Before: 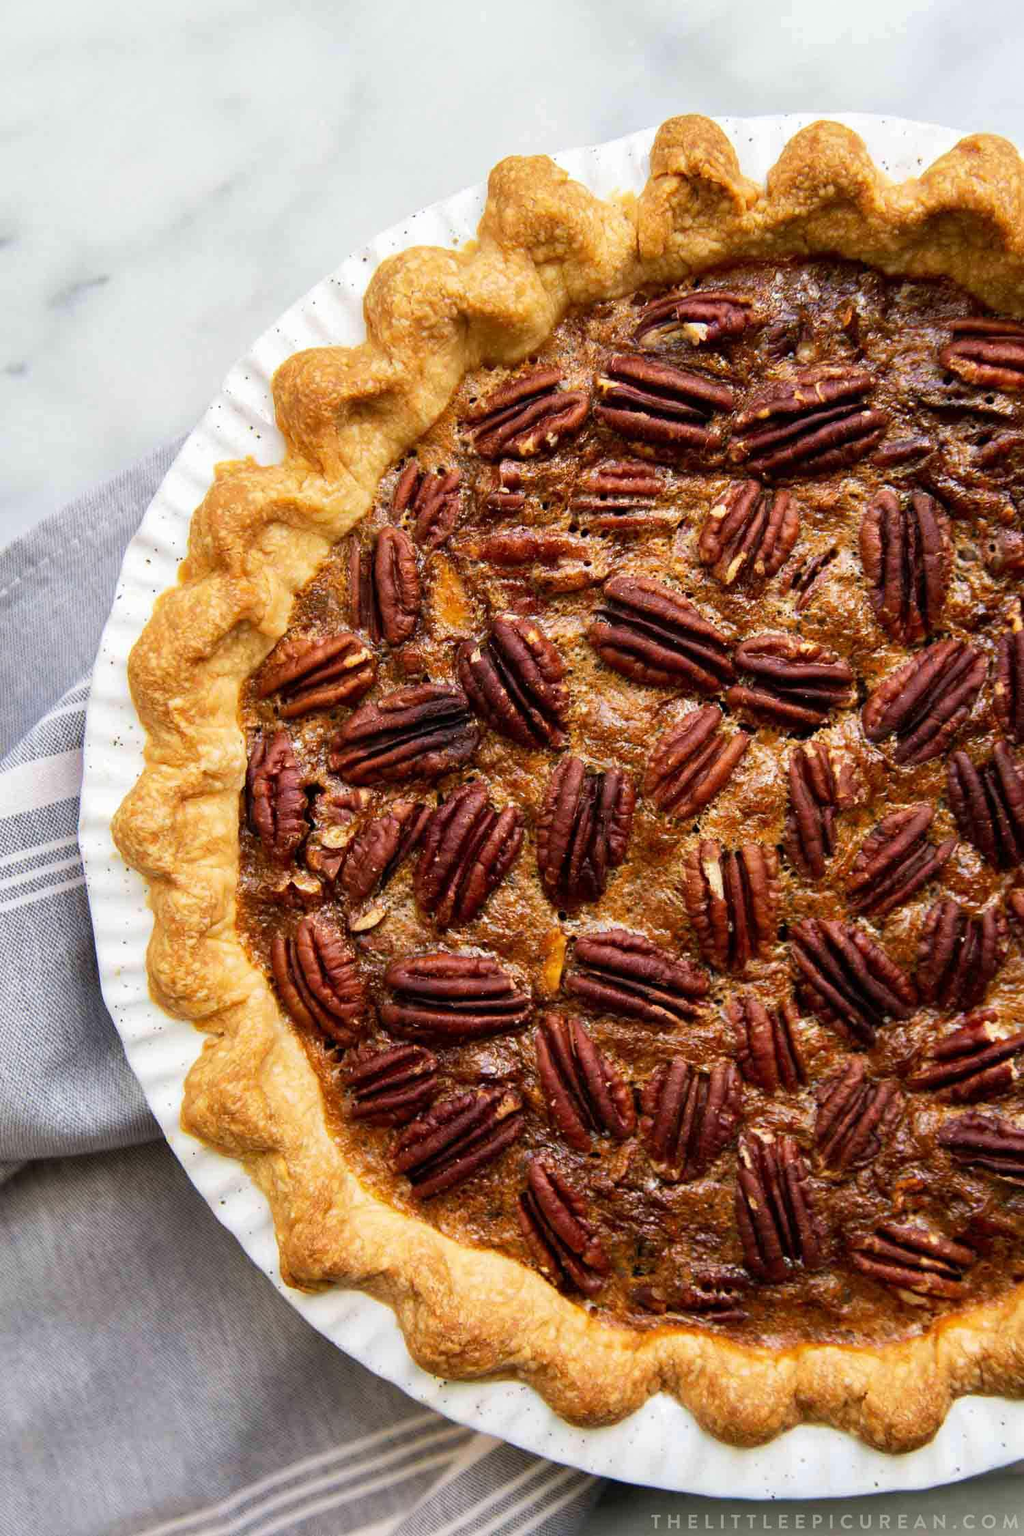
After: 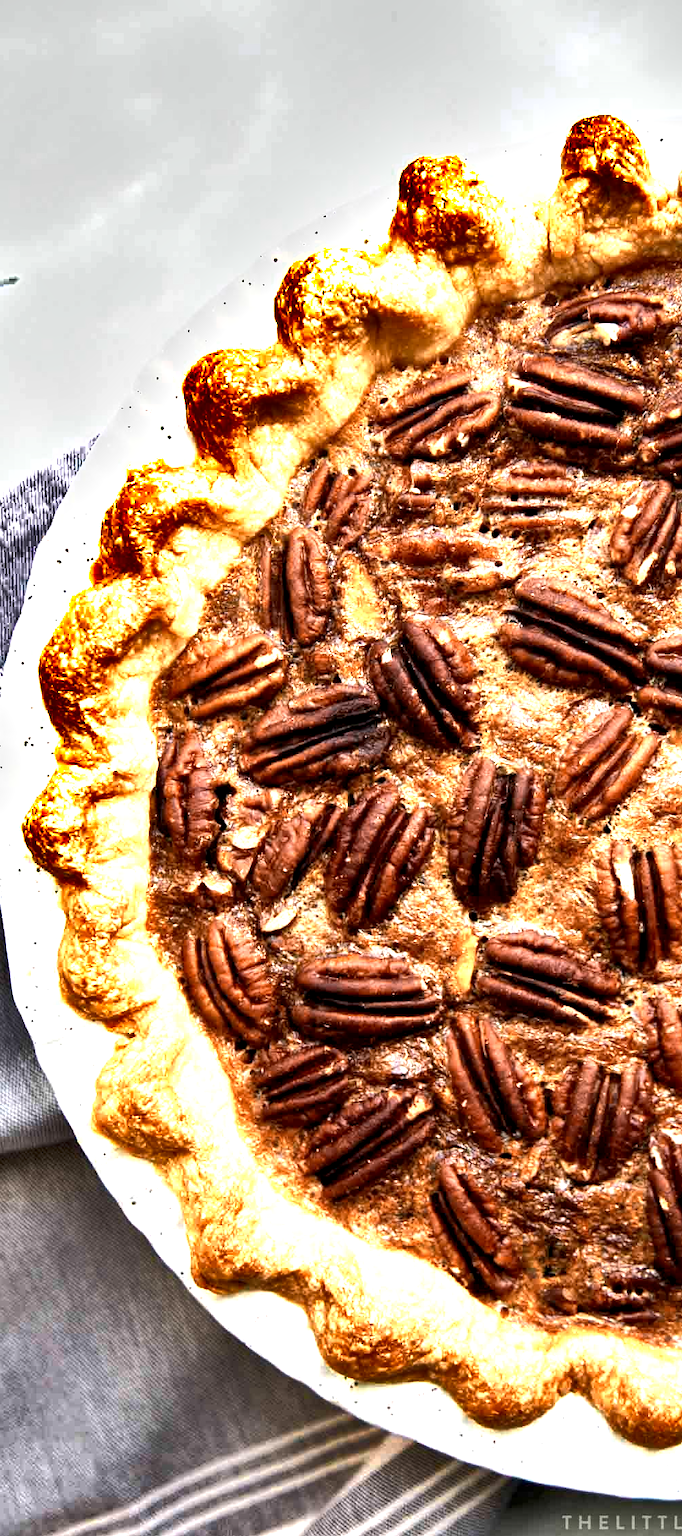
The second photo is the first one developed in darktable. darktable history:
tone equalizer: -8 EV -0.417 EV, -7 EV -0.389 EV, -6 EV -0.333 EV, -5 EV -0.222 EV, -3 EV 0.222 EV, -2 EV 0.333 EV, -1 EV 0.389 EV, +0 EV 0.417 EV, edges refinement/feathering 500, mask exposure compensation -1.57 EV, preserve details no
color zones: curves: ch0 [(0.018, 0.548) (0.197, 0.654) (0.425, 0.447) (0.605, 0.658) (0.732, 0.579)]; ch1 [(0.105, 0.531) (0.224, 0.531) (0.386, 0.39) (0.618, 0.456) (0.732, 0.456) (0.956, 0.421)]; ch2 [(0.039, 0.583) (0.215, 0.465) (0.399, 0.544) (0.465, 0.548) (0.614, 0.447) (0.724, 0.43) (0.882, 0.623) (0.956, 0.632)]
shadows and highlights: shadows 24.5, highlights -78.15, soften with gaussian
local contrast: highlights 100%, shadows 100%, detail 120%, midtone range 0.2
exposure: black level correction 0.003, exposure 0.383 EV, compensate highlight preservation false
crop and rotate: left 8.786%, right 24.548%
